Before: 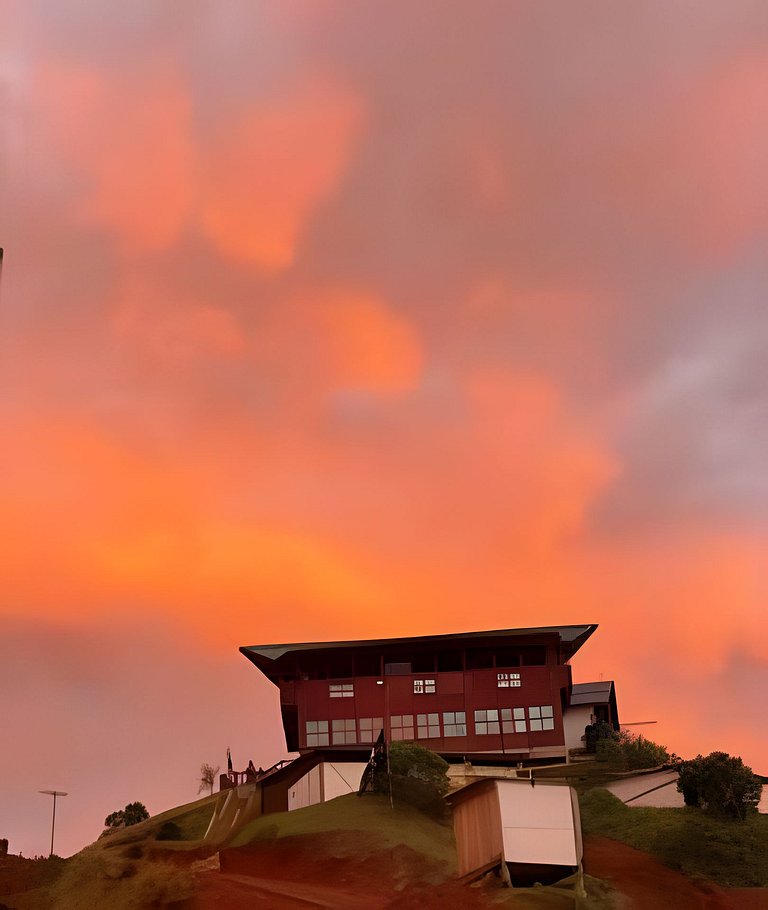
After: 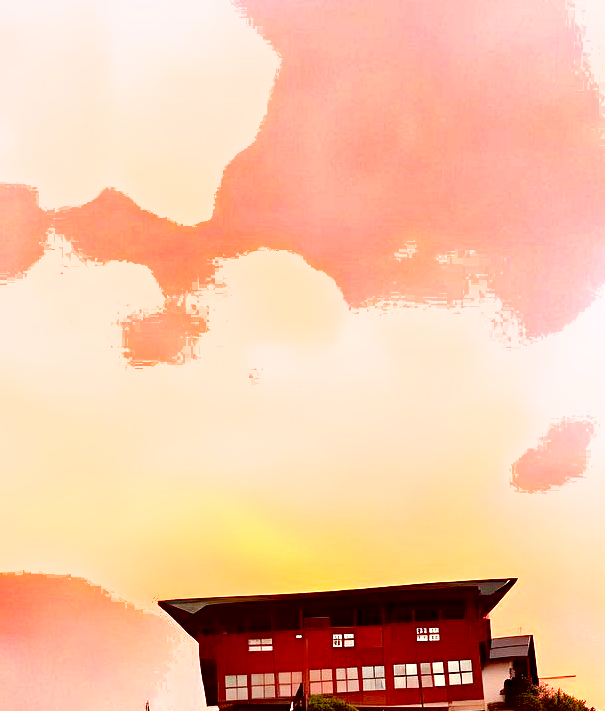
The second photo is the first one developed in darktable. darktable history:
exposure: black level correction 0.016, exposure 1.791 EV, compensate exposure bias true, compensate highlight preservation false
crop and rotate: left 10.669%, top 5.125%, right 10.455%, bottom 16.72%
shadows and highlights: low approximation 0.01, soften with gaussian
